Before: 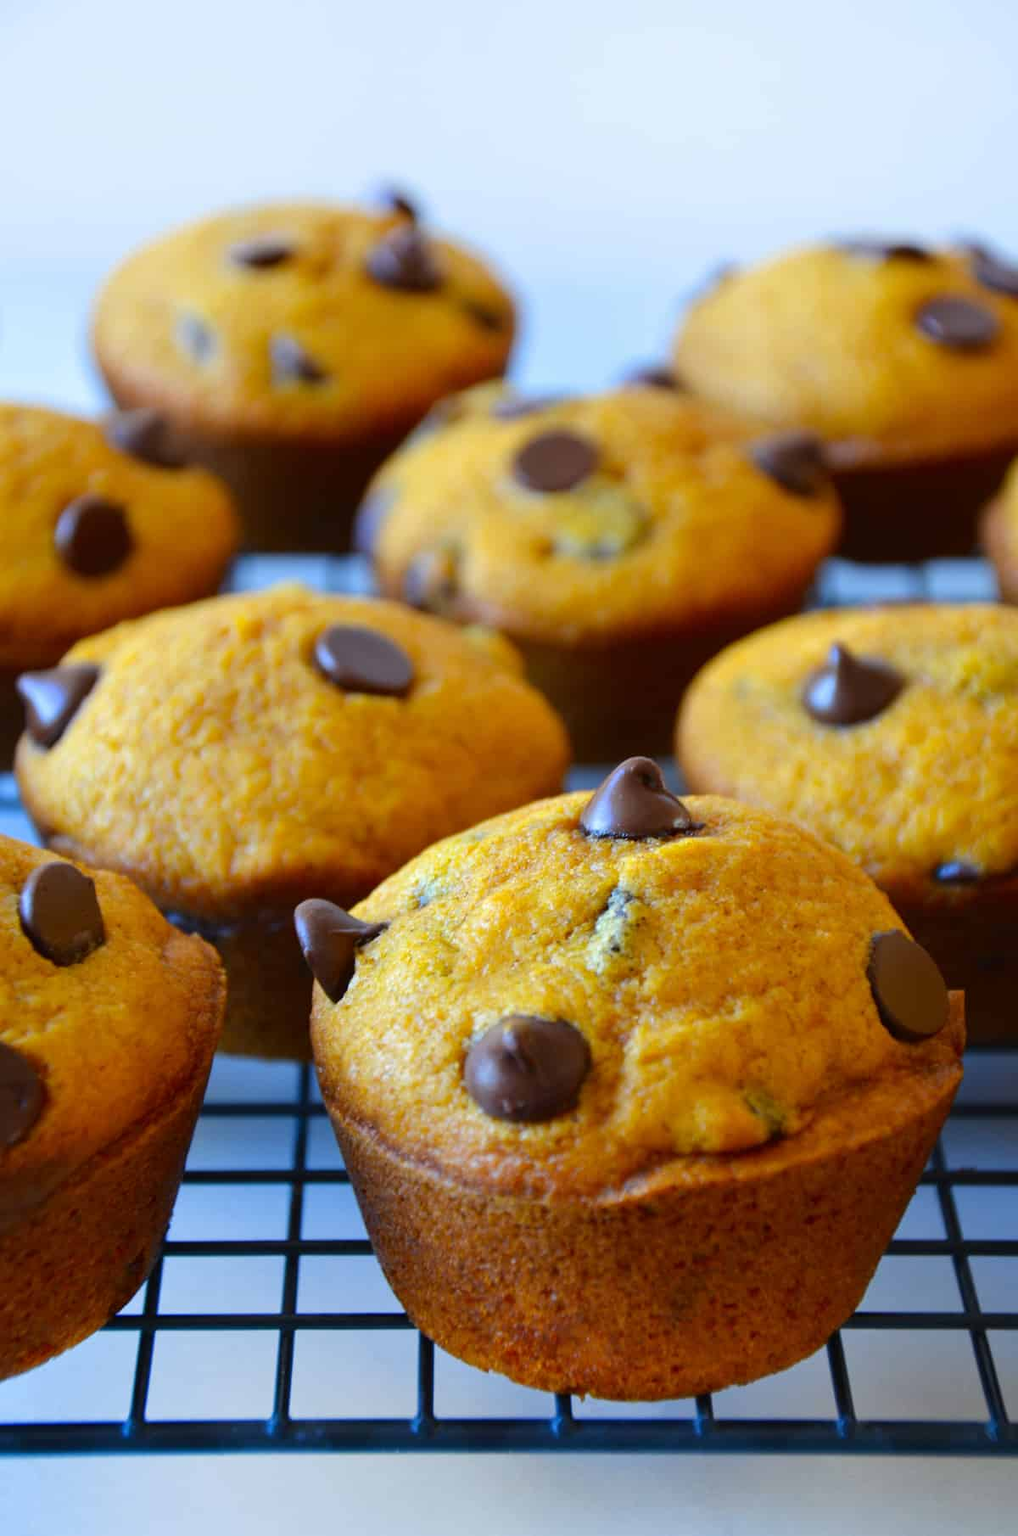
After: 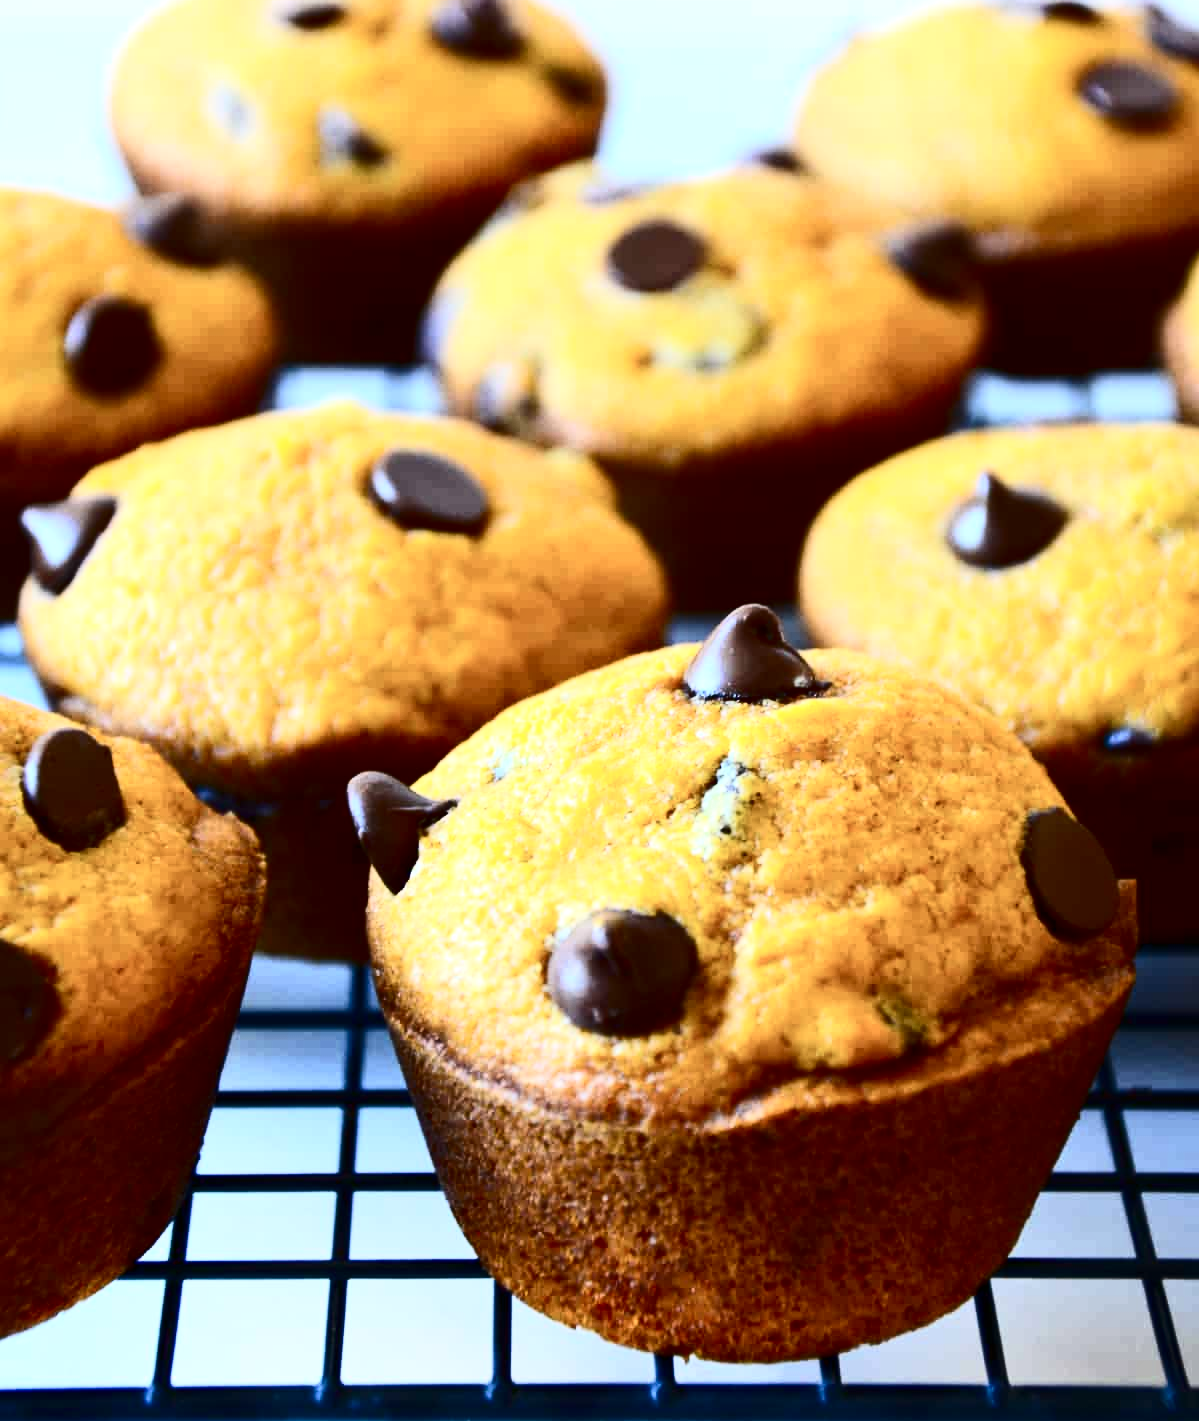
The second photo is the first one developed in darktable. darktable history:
contrast brightness saturation: contrast 0.485, saturation -0.103
crop and rotate: top 15.941%, bottom 5.531%
local contrast: mode bilateral grid, contrast 11, coarseness 25, detail 112%, midtone range 0.2
exposure: black level correction 0.001, exposure 0.499 EV, compensate highlight preservation false
